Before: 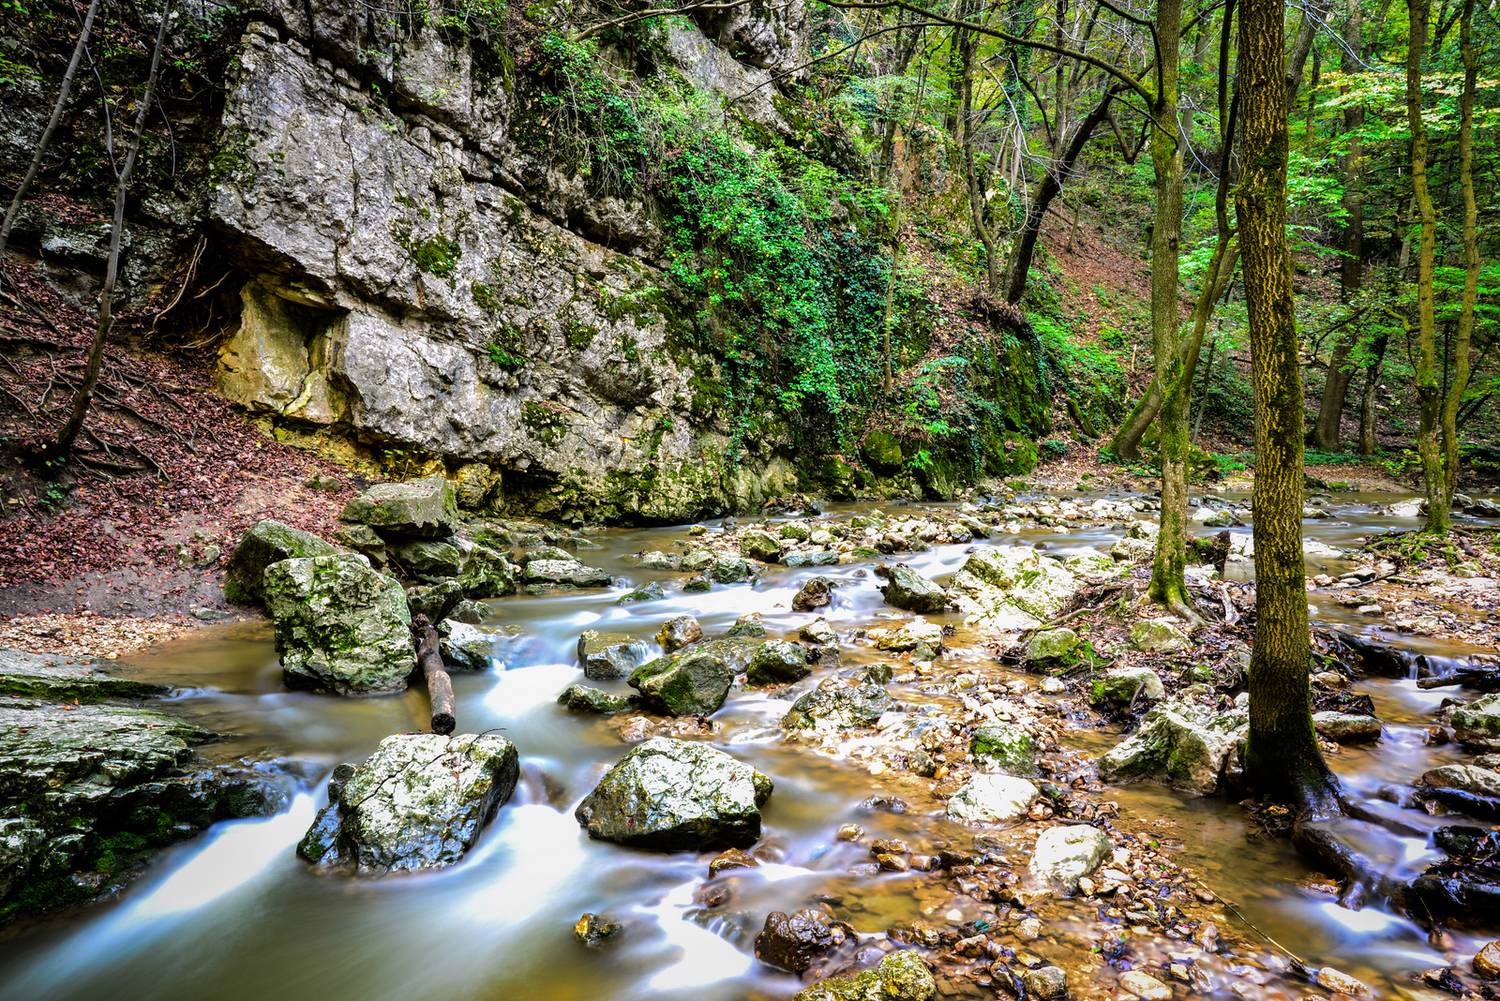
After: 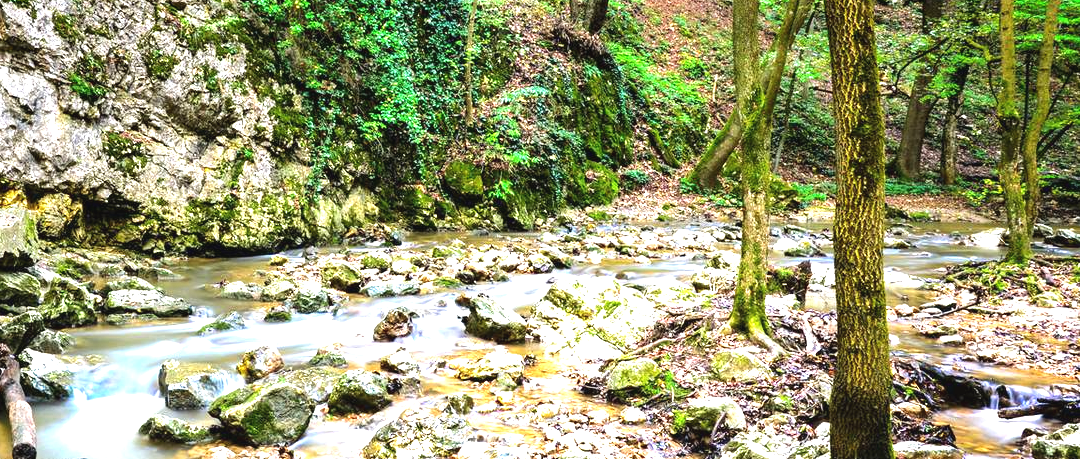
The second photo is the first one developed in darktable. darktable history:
exposure: black level correction -0.002, exposure 1.35 EV, compensate highlight preservation false
crop and rotate: left 27.938%, top 27.046%, bottom 27.046%
graduated density: on, module defaults
